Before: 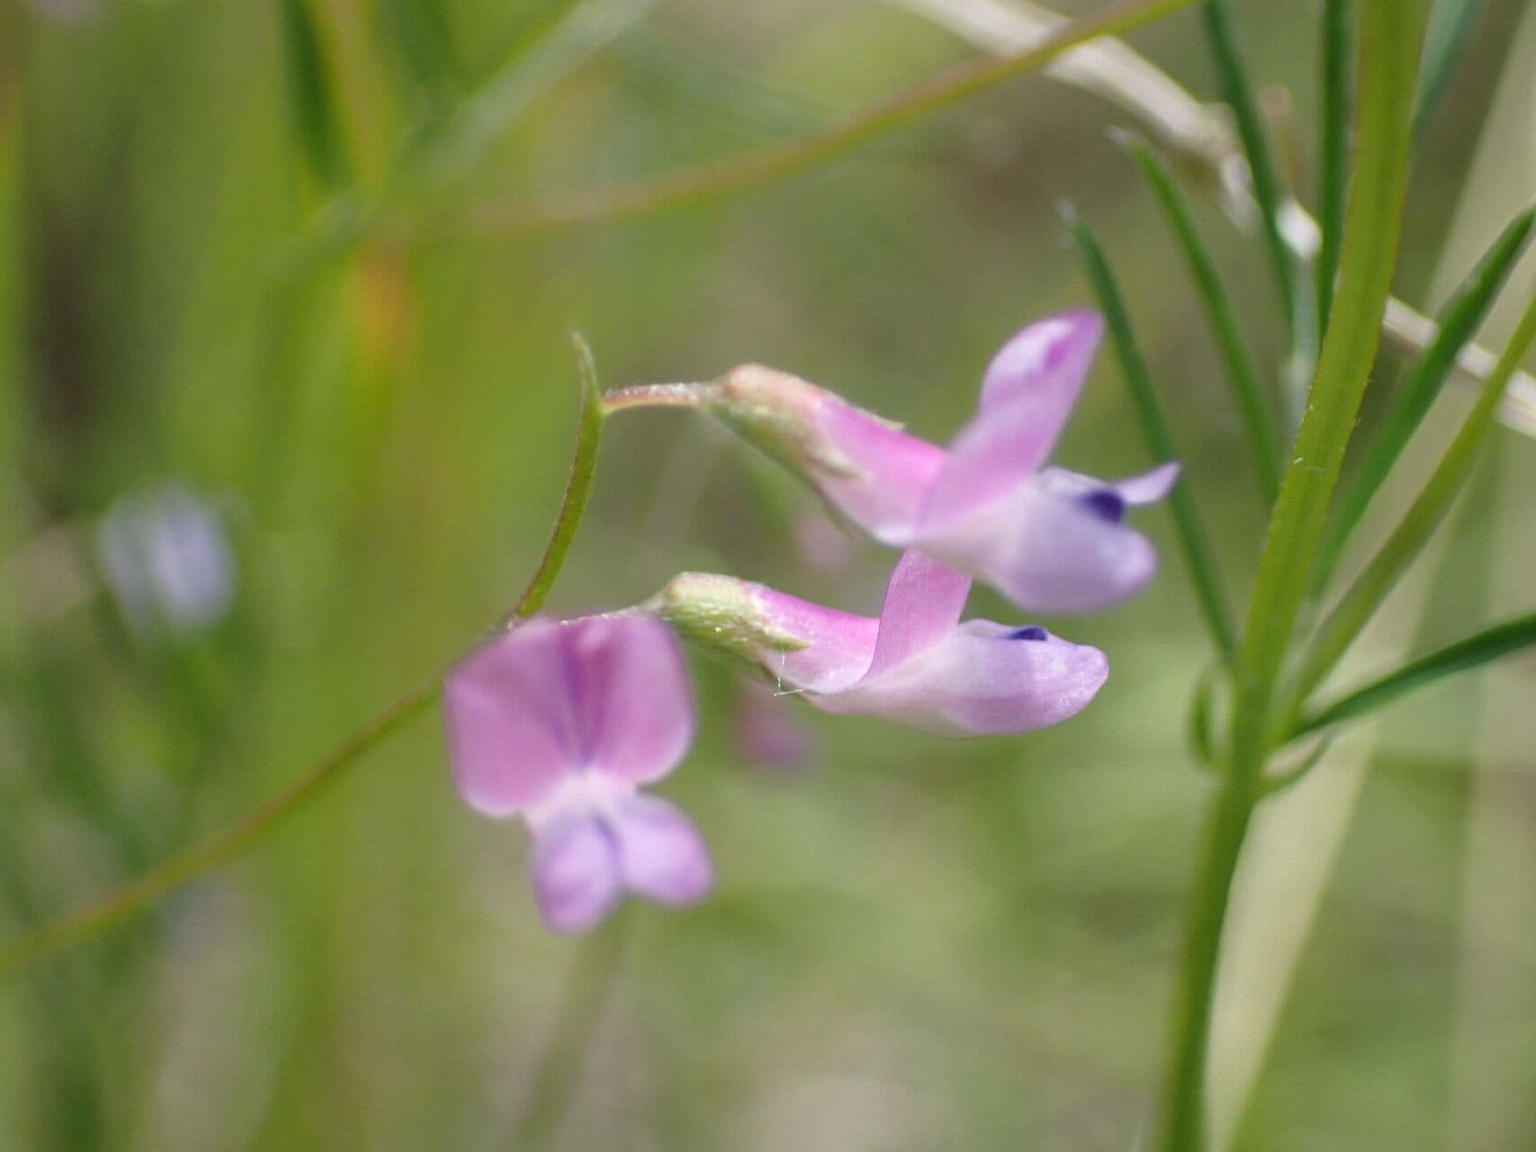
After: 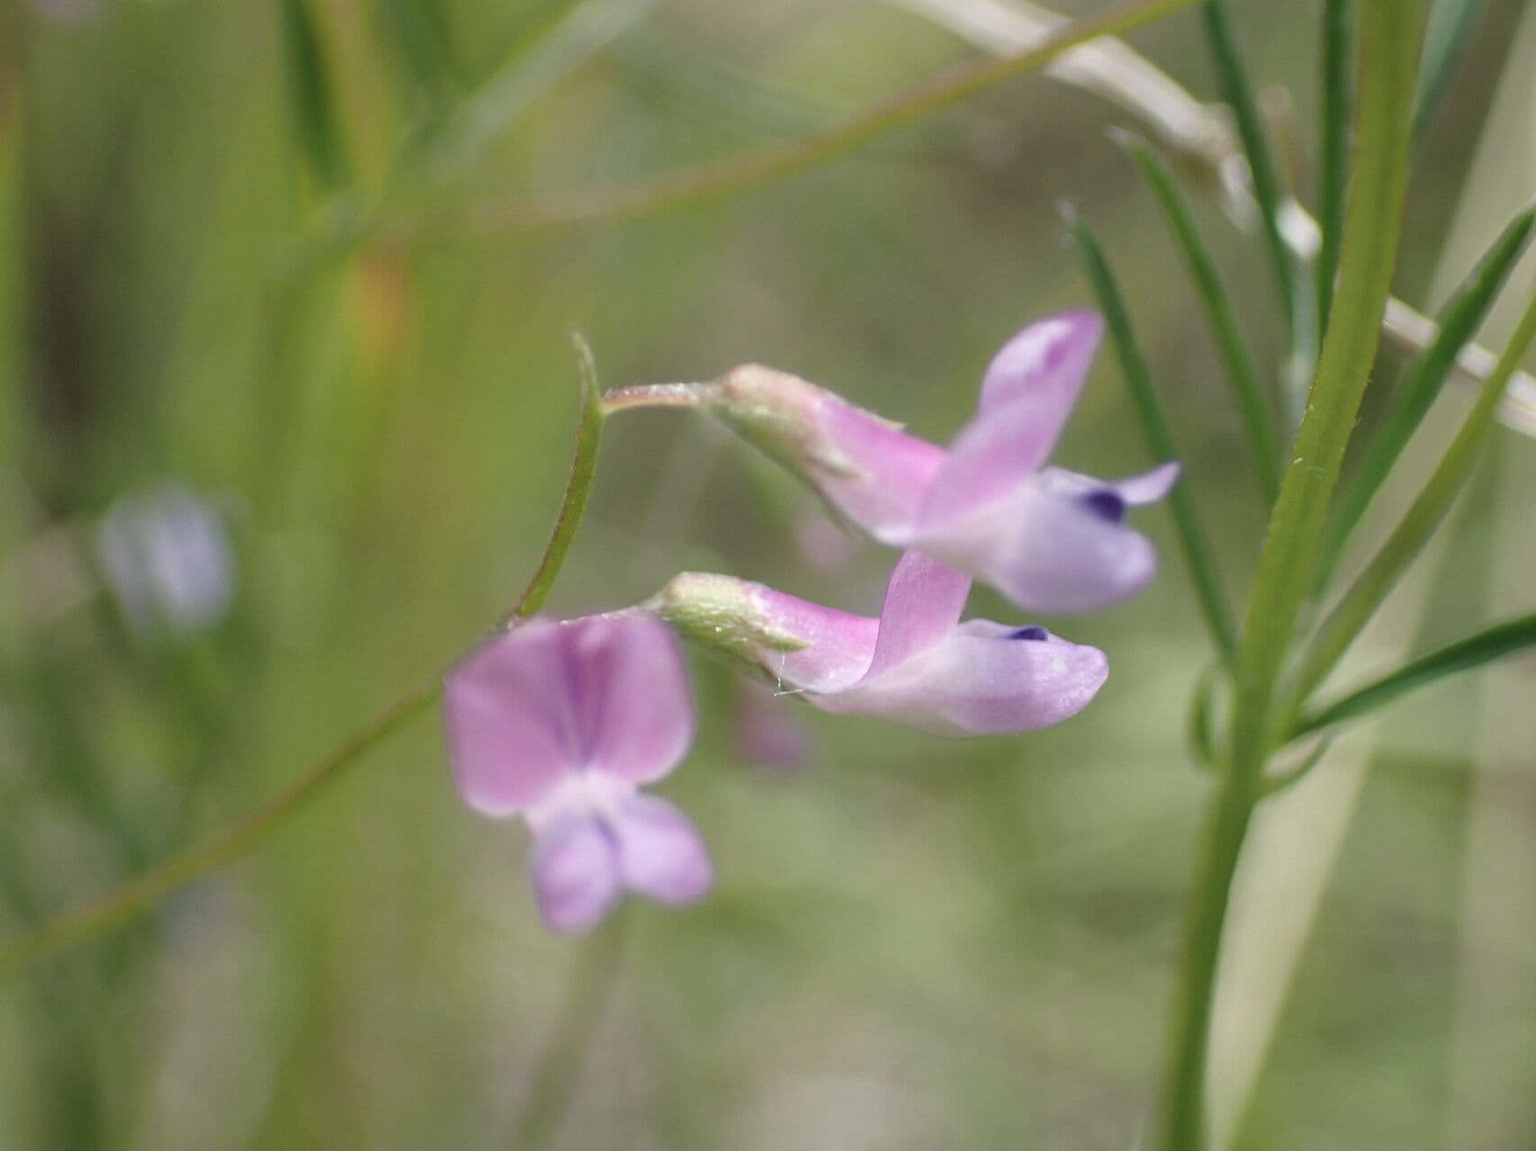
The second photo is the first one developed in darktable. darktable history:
tone equalizer: edges refinement/feathering 500, mask exposure compensation -1.57 EV, preserve details no
color correction: highlights b* -0.022, saturation 0.821
